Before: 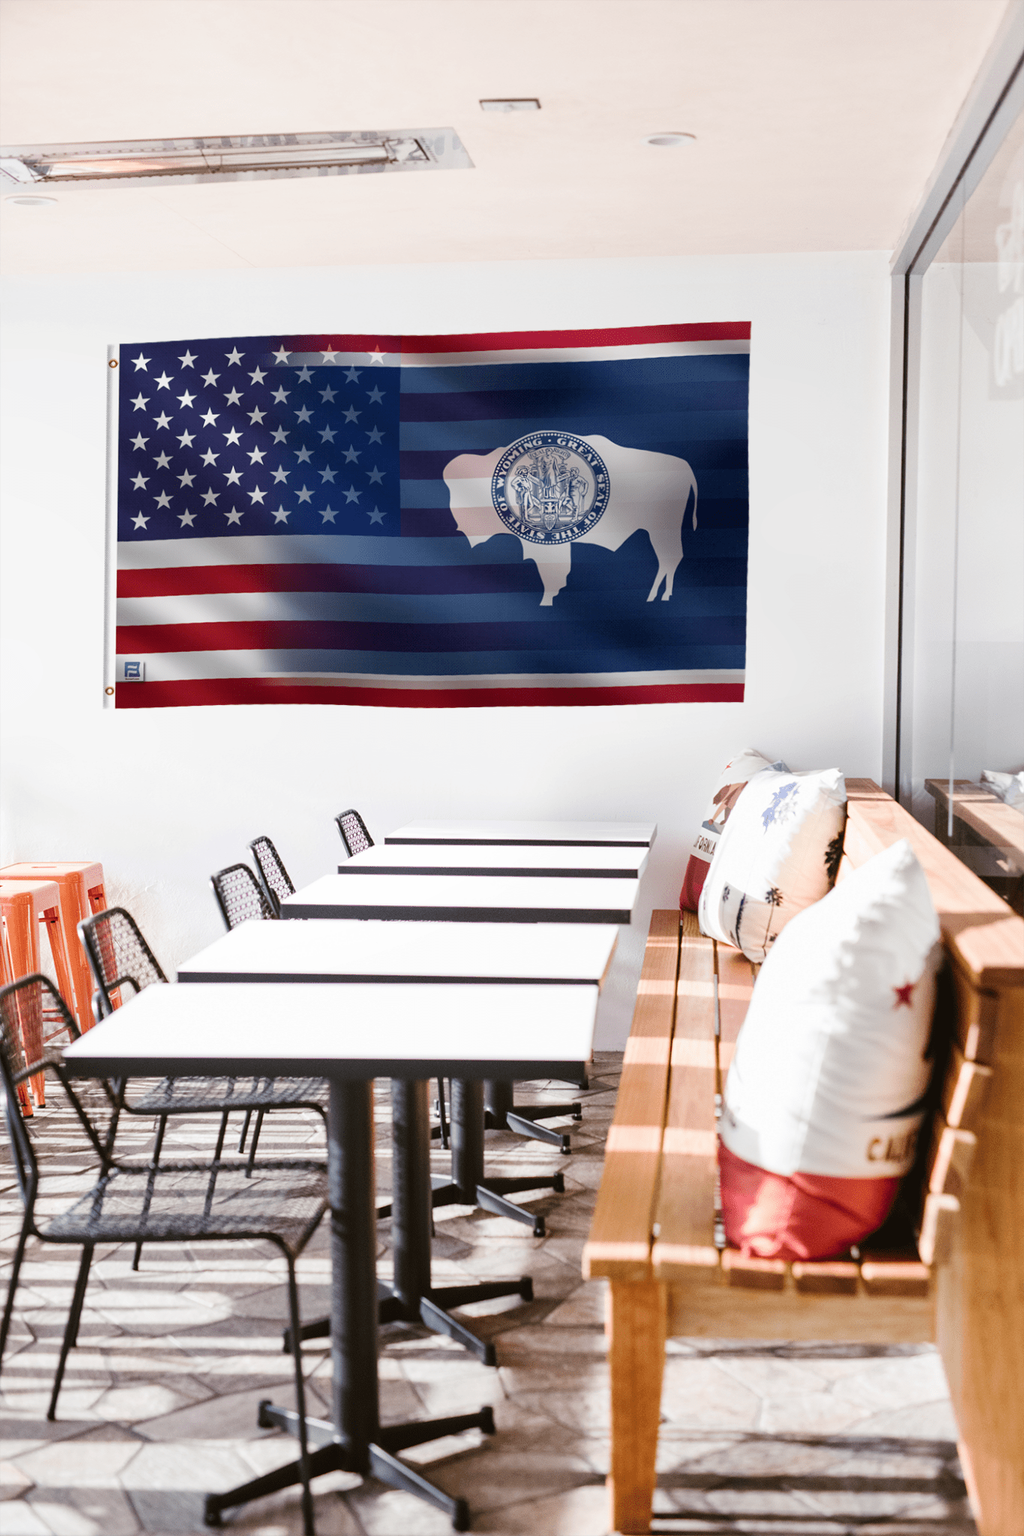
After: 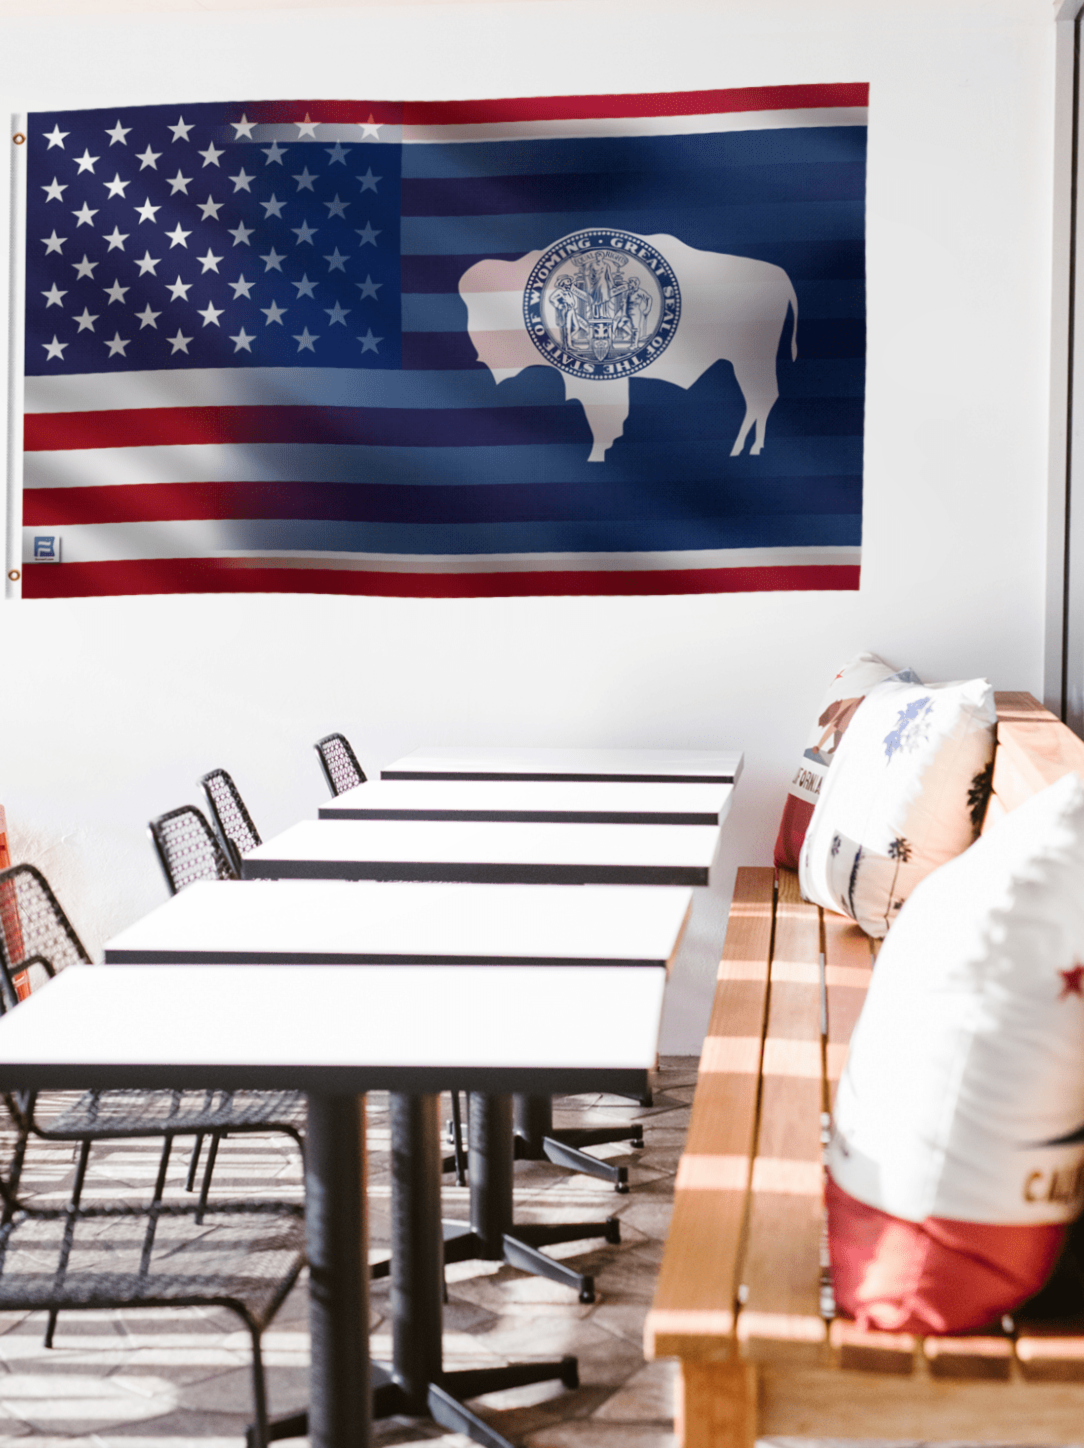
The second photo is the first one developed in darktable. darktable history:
lowpass: radius 0.5, unbound 0
crop: left 9.712%, top 16.928%, right 10.845%, bottom 12.332%
white balance: emerald 1
